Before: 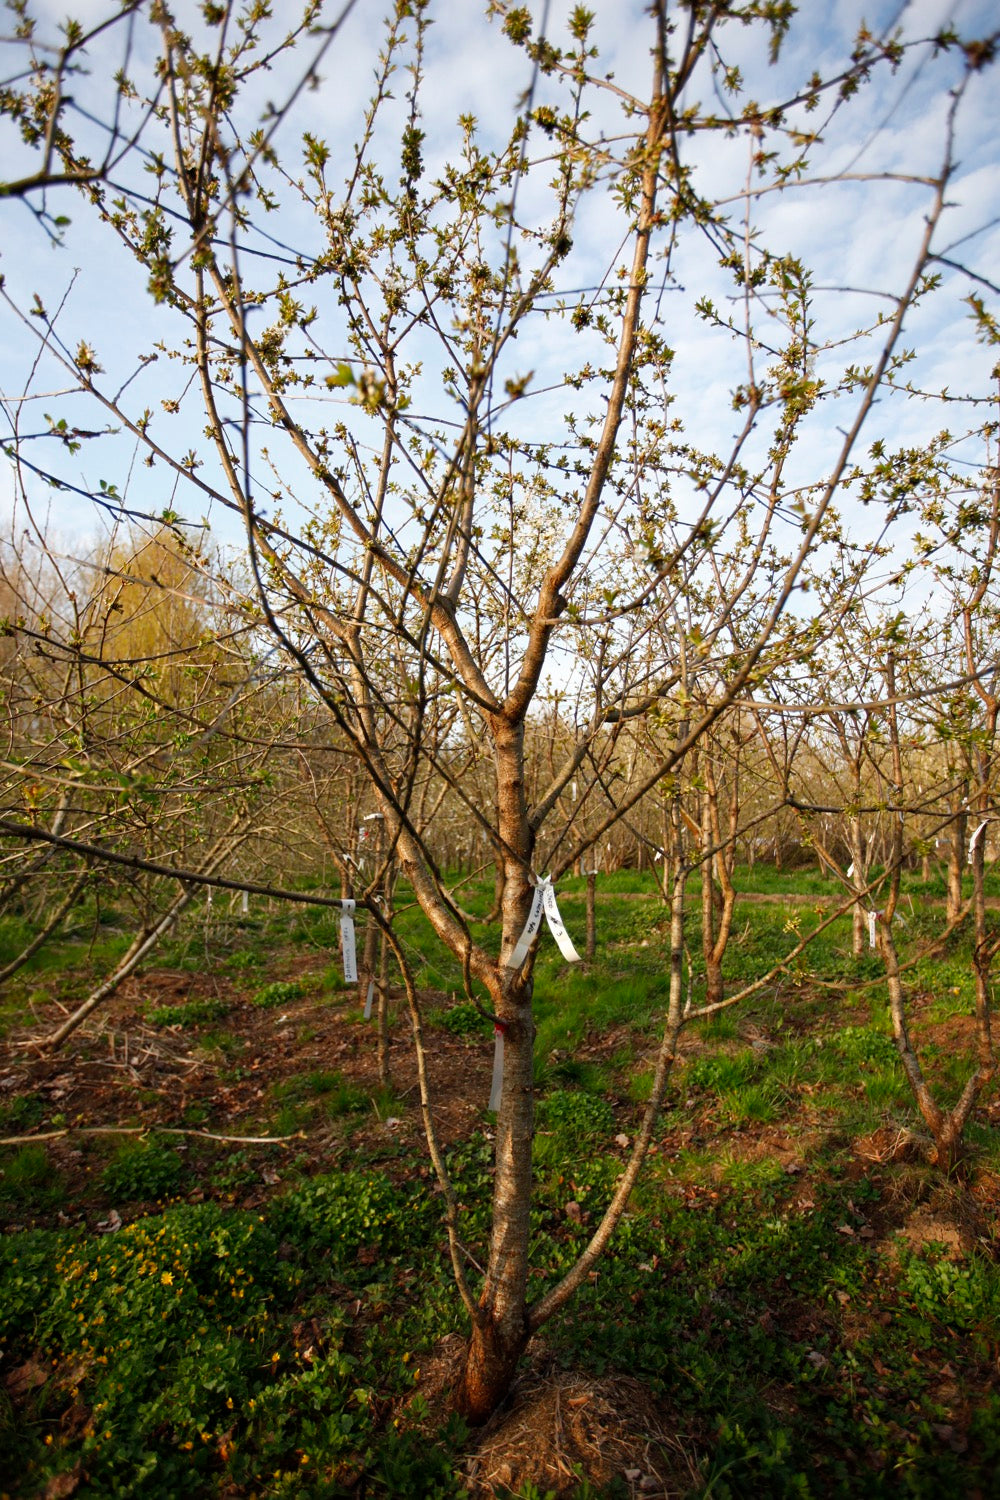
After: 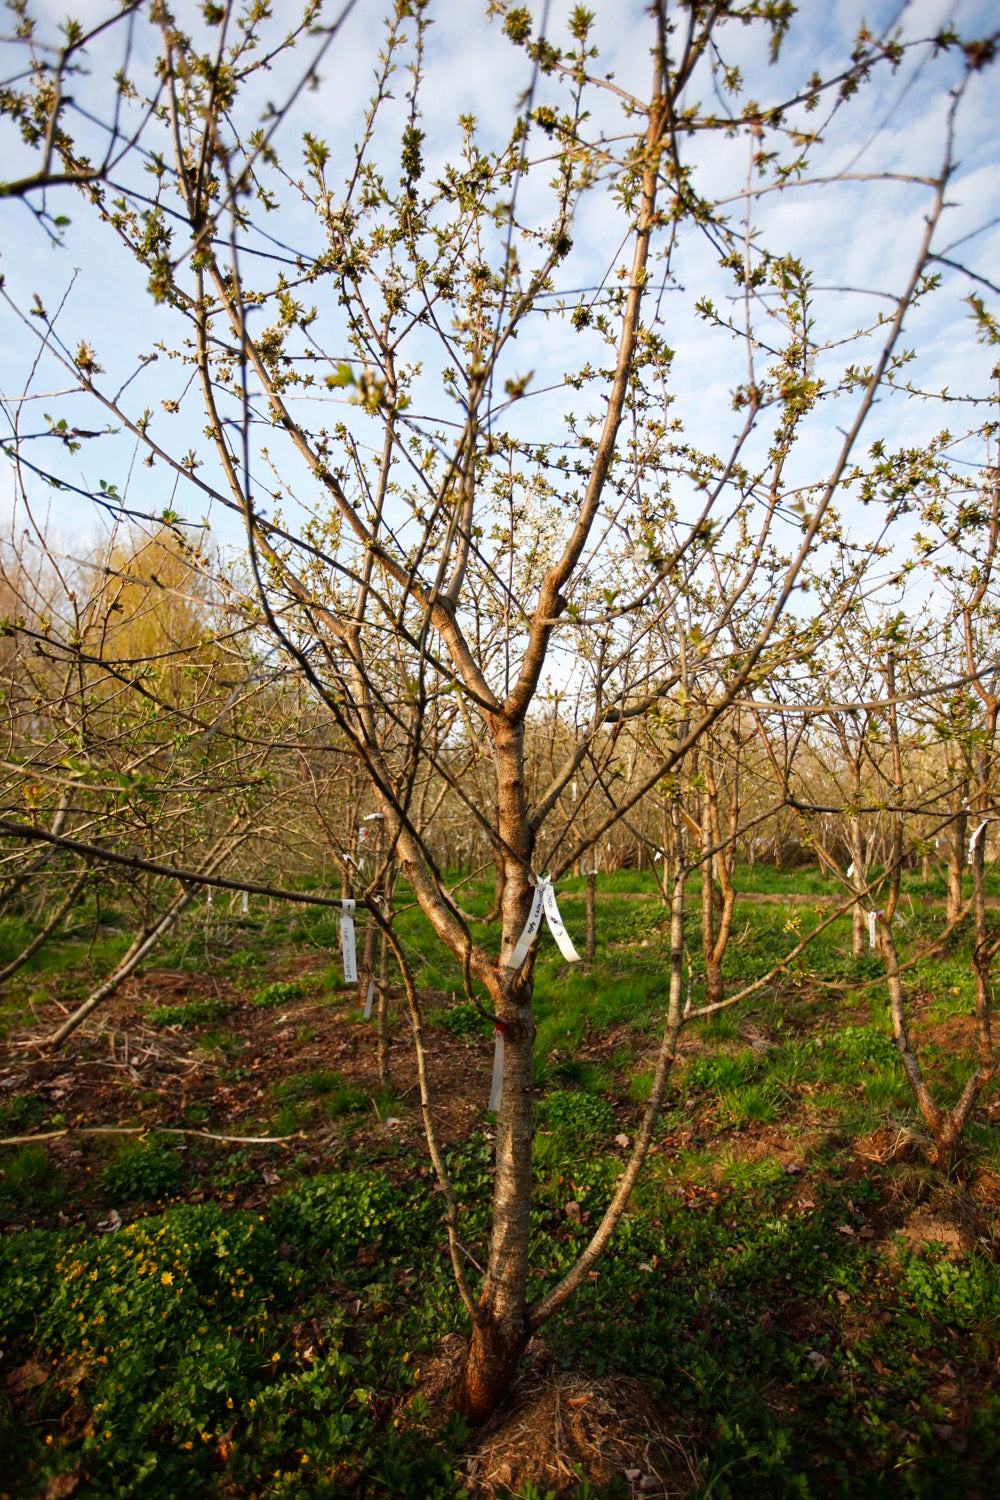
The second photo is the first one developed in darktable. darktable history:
tone curve: curves: ch0 [(0, 0.008) (0.083, 0.073) (0.28, 0.286) (0.528, 0.559) (0.961, 0.966) (1, 1)], color space Lab, linked channels, preserve colors none
exposure: exposure -0.01 EV, compensate highlight preservation false
